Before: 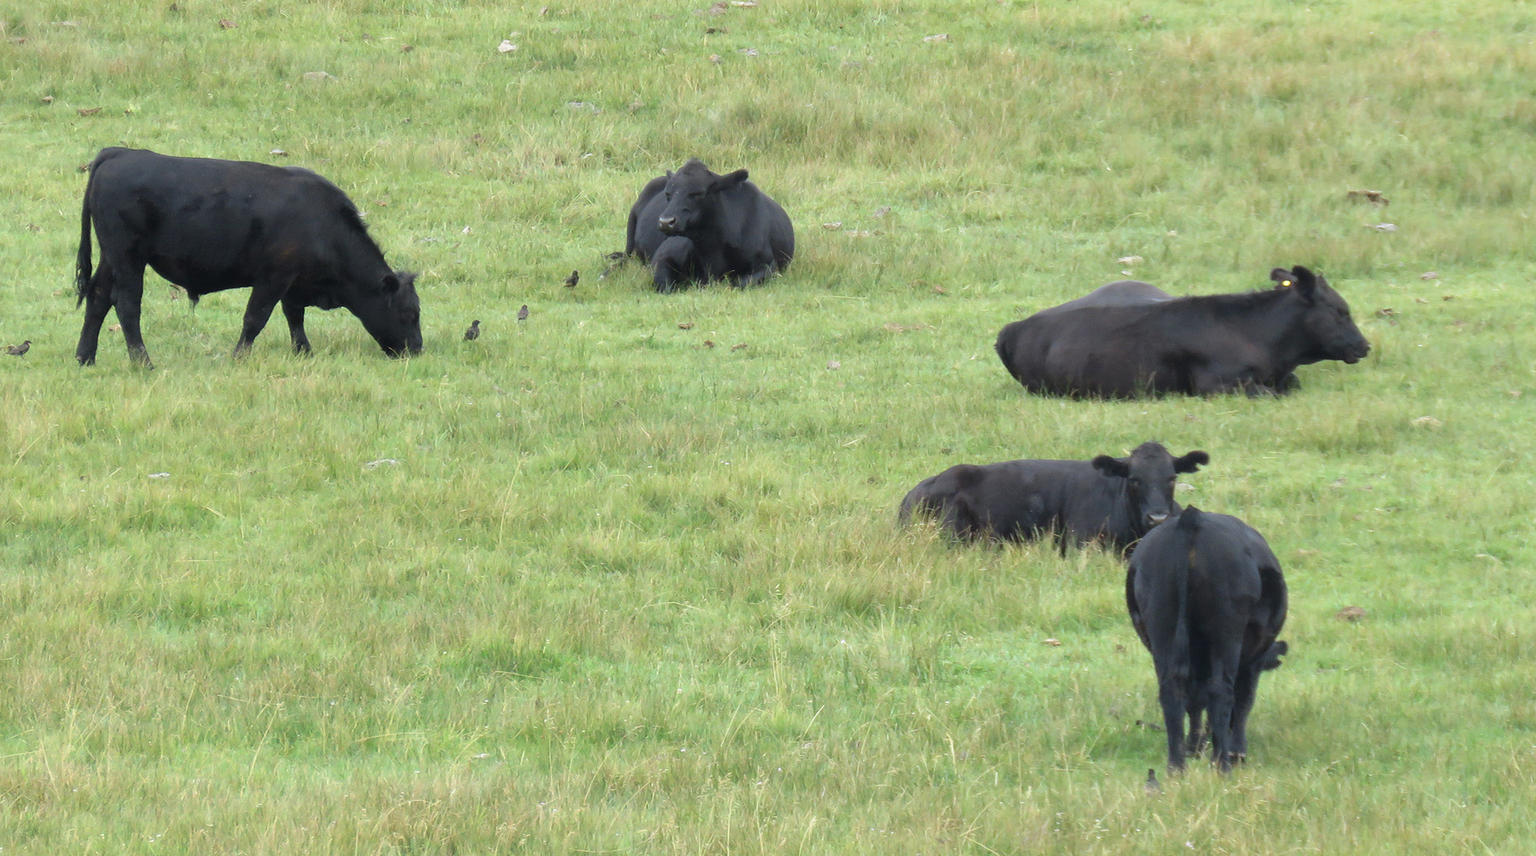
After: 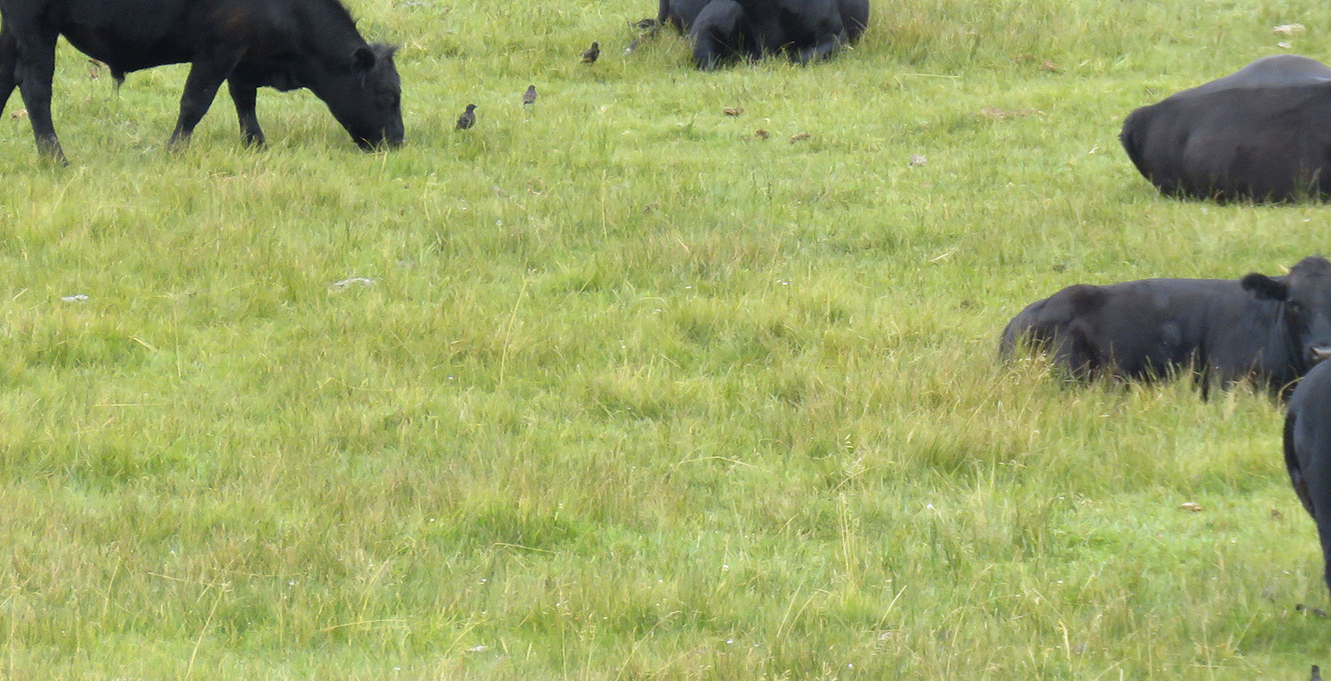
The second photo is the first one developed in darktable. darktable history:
crop: left 6.488%, top 27.668%, right 24.183%, bottom 8.656%
color contrast: green-magenta contrast 0.85, blue-yellow contrast 1.25, unbound 0
